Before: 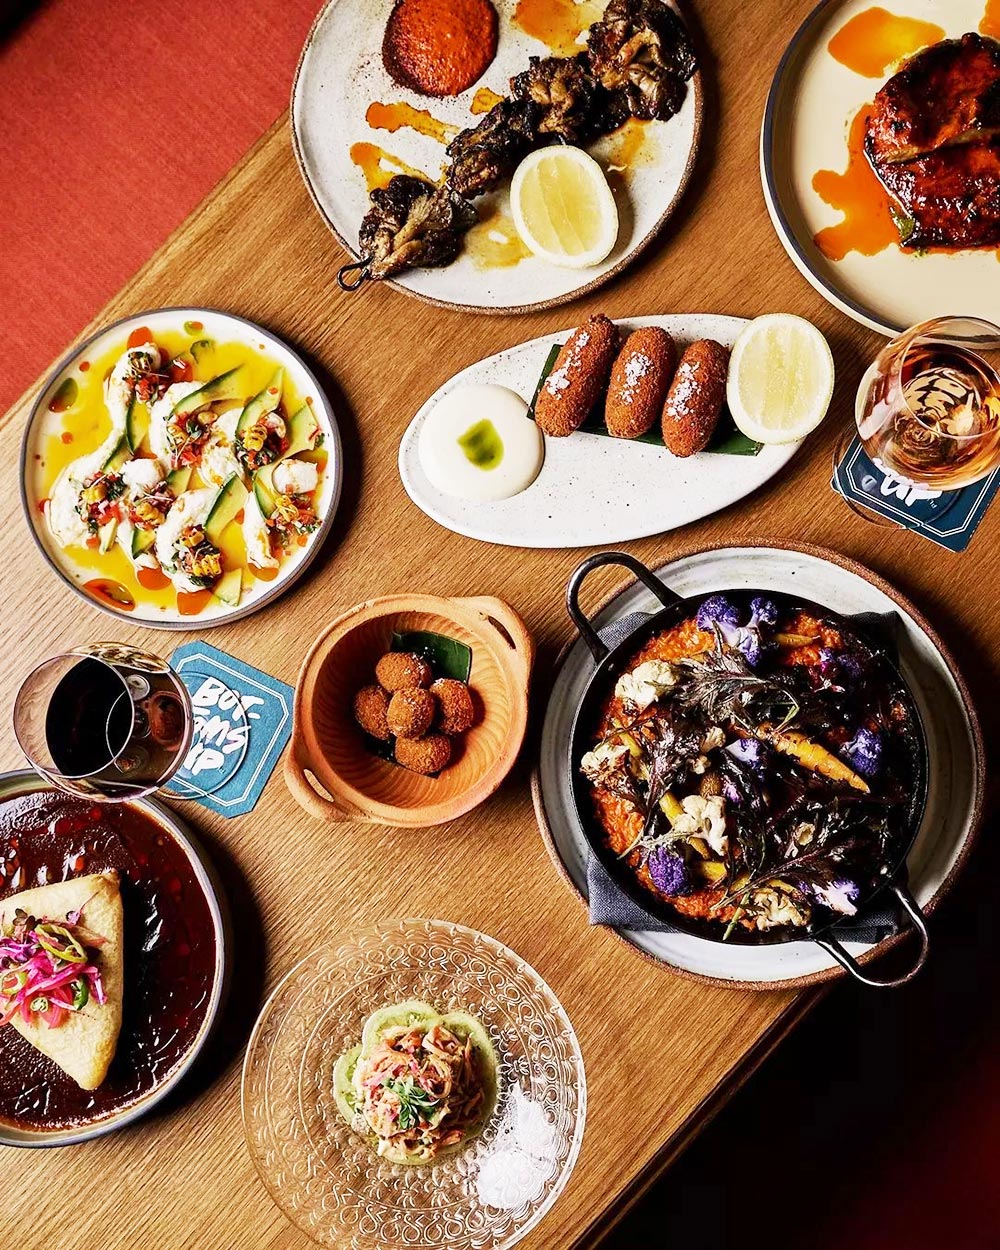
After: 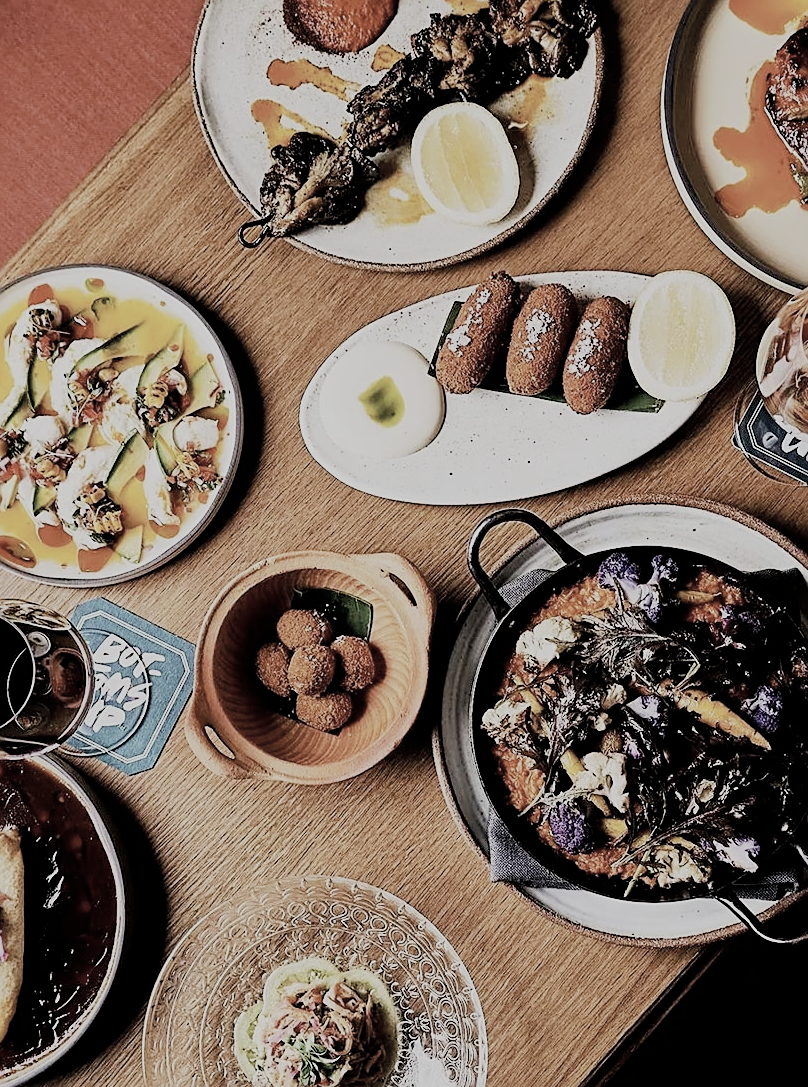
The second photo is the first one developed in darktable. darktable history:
color correction: saturation 0.5
filmic rgb: black relative exposure -6.98 EV, white relative exposure 5.63 EV, hardness 2.86
crop: left 9.929%, top 3.475%, right 9.188%, bottom 9.529%
sharpen: on, module defaults
